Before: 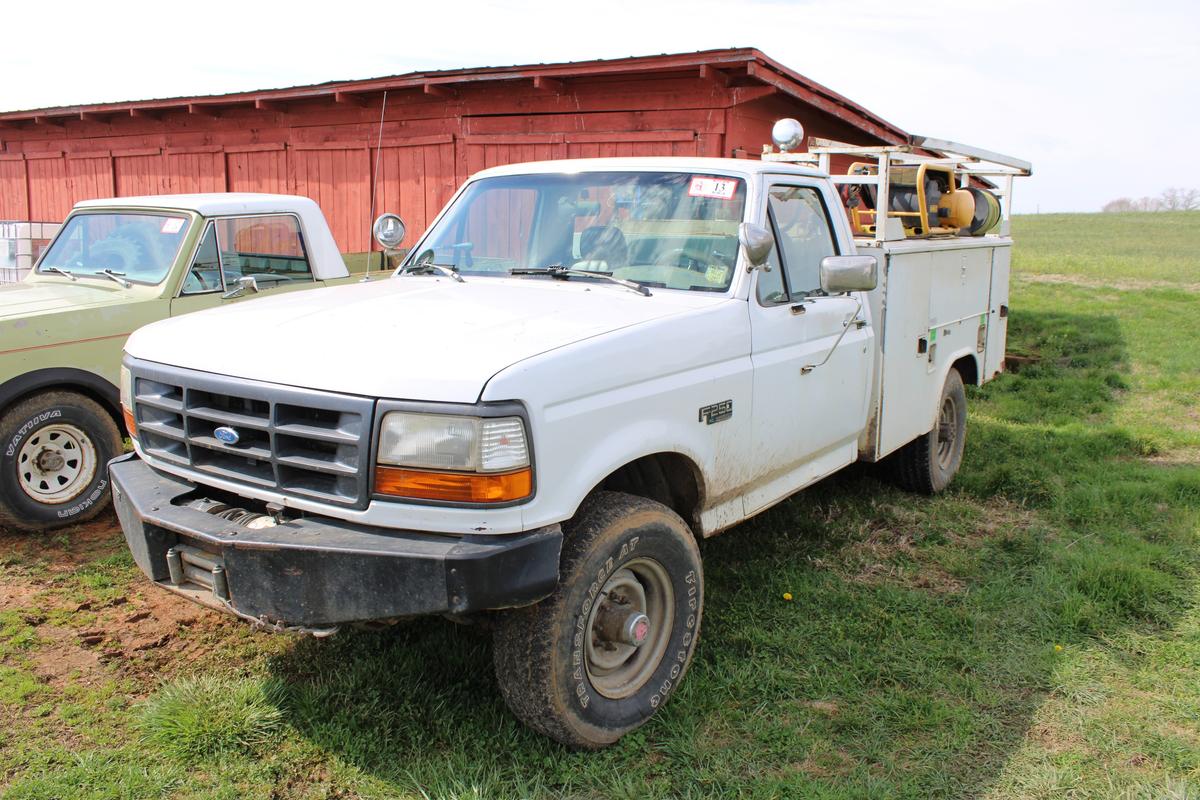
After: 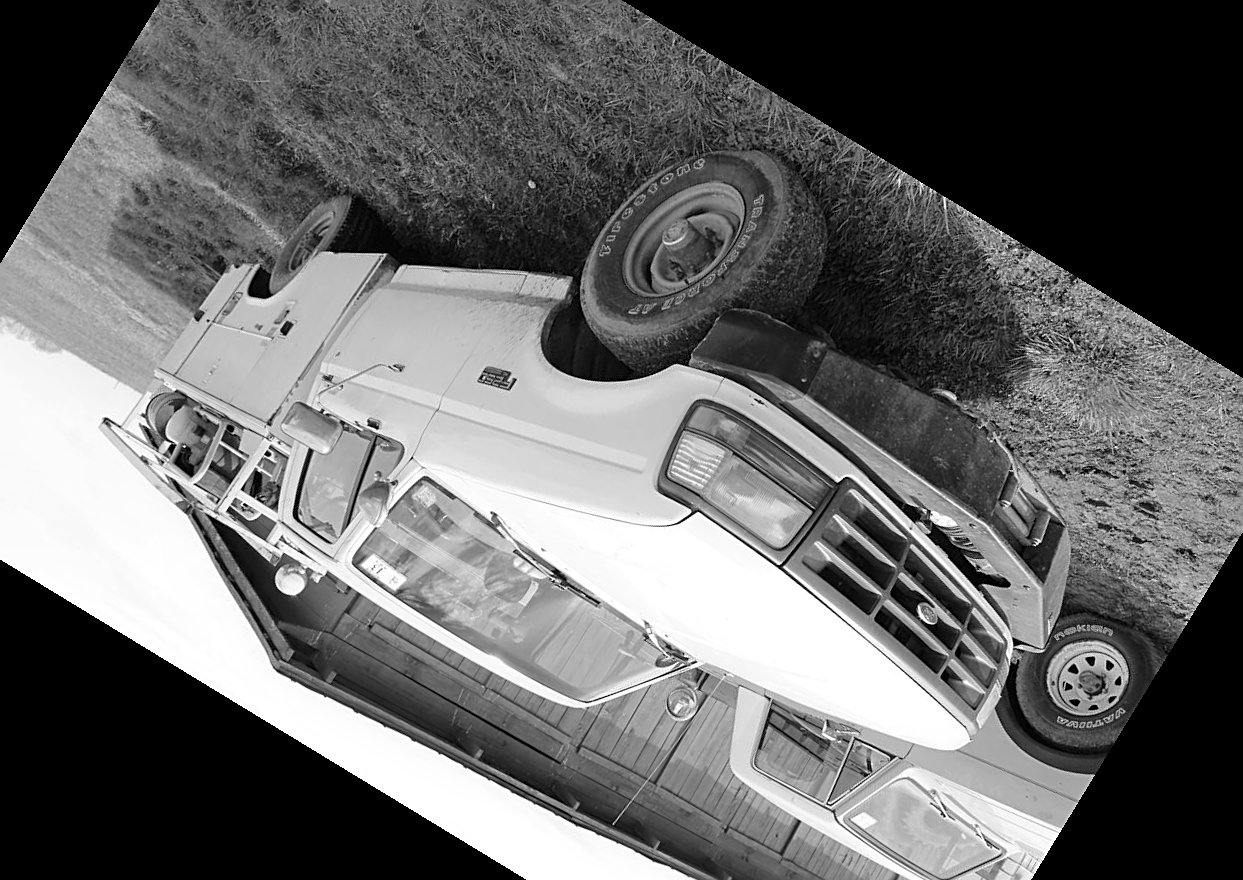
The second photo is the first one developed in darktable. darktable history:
sharpen: on, module defaults
white balance: red 1.138, green 0.996, blue 0.812
crop and rotate: angle 148.68°, left 9.111%, top 15.603%, right 4.588%, bottom 17.041%
color correction: highlights a* -0.482, highlights b* 0.161, shadows a* 4.66, shadows b* 20.72
monochrome: size 1
